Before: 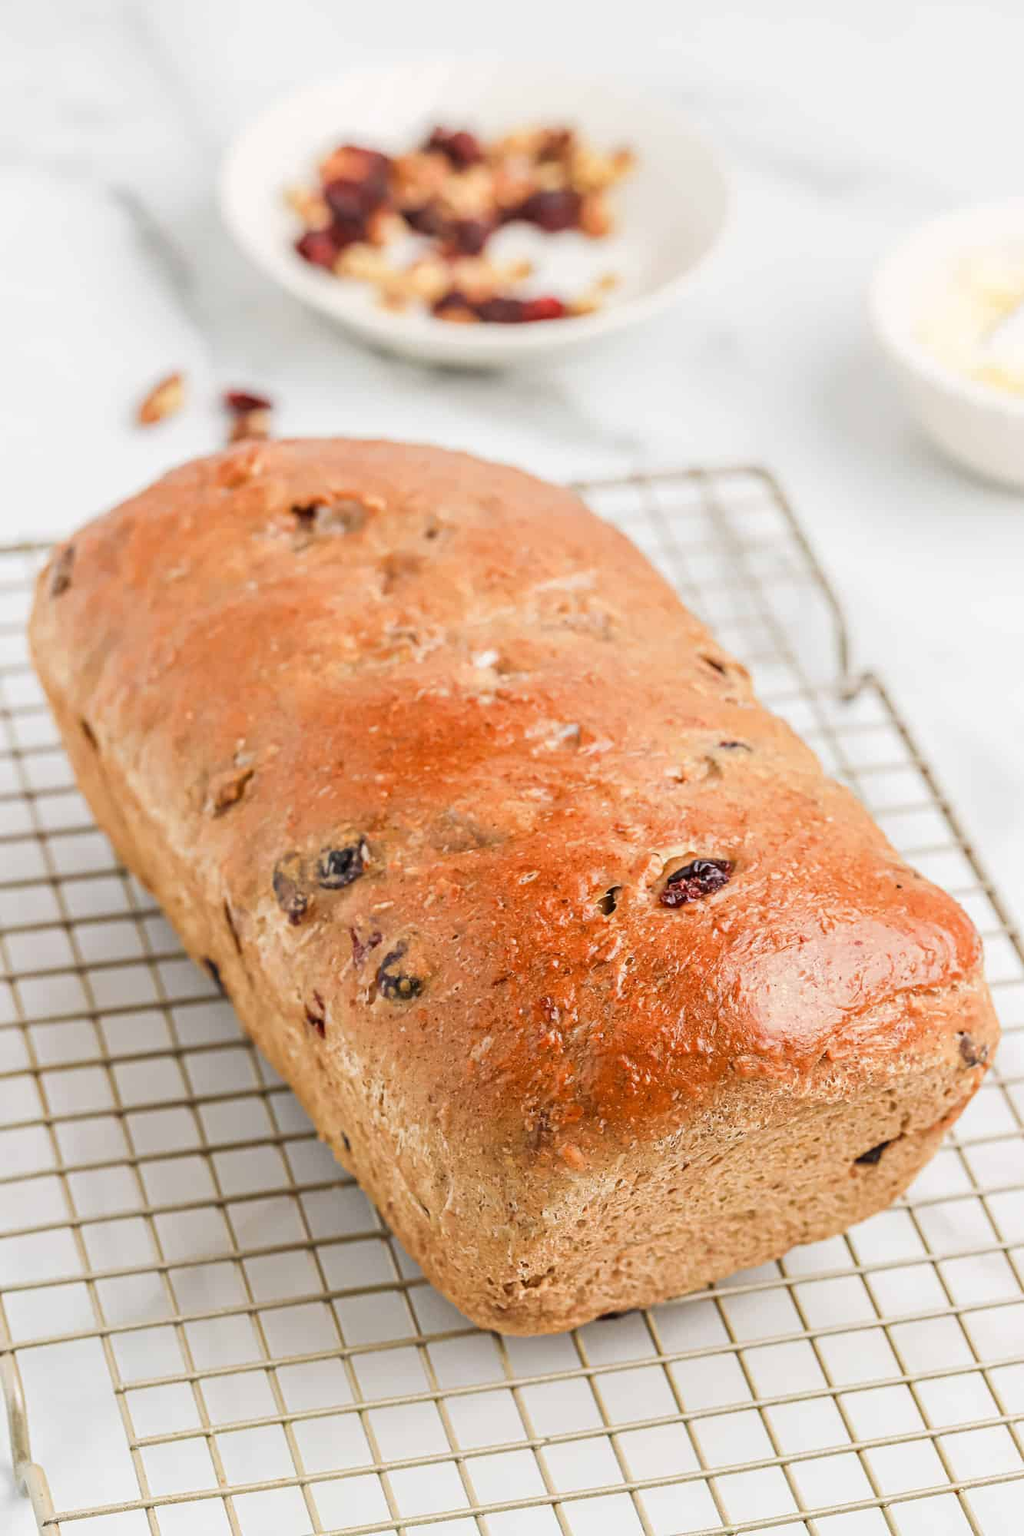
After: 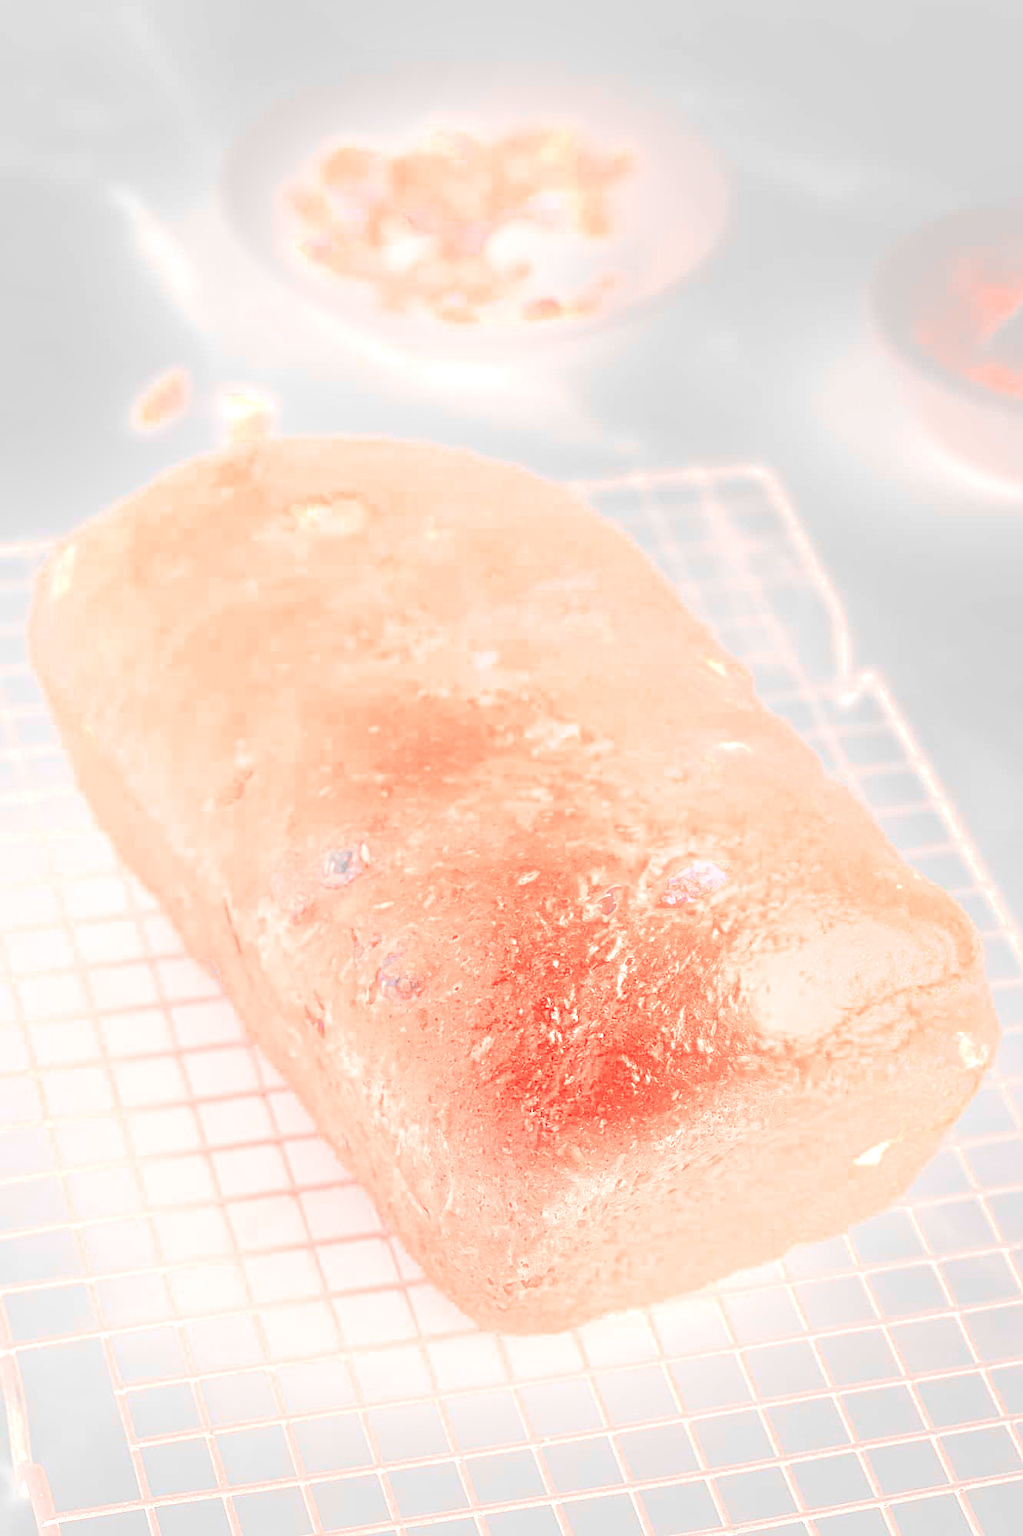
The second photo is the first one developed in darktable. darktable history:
sharpen: on, module defaults
exposure: black level correction 0.011, exposure 1.088 EV, compensate exposure bias true, compensate highlight preservation false
color zones: curves: ch2 [(0, 0.5) (0.084, 0.497) (0.323, 0.335) (0.4, 0.497) (1, 0.5)], process mode strong
bloom: on, module defaults
